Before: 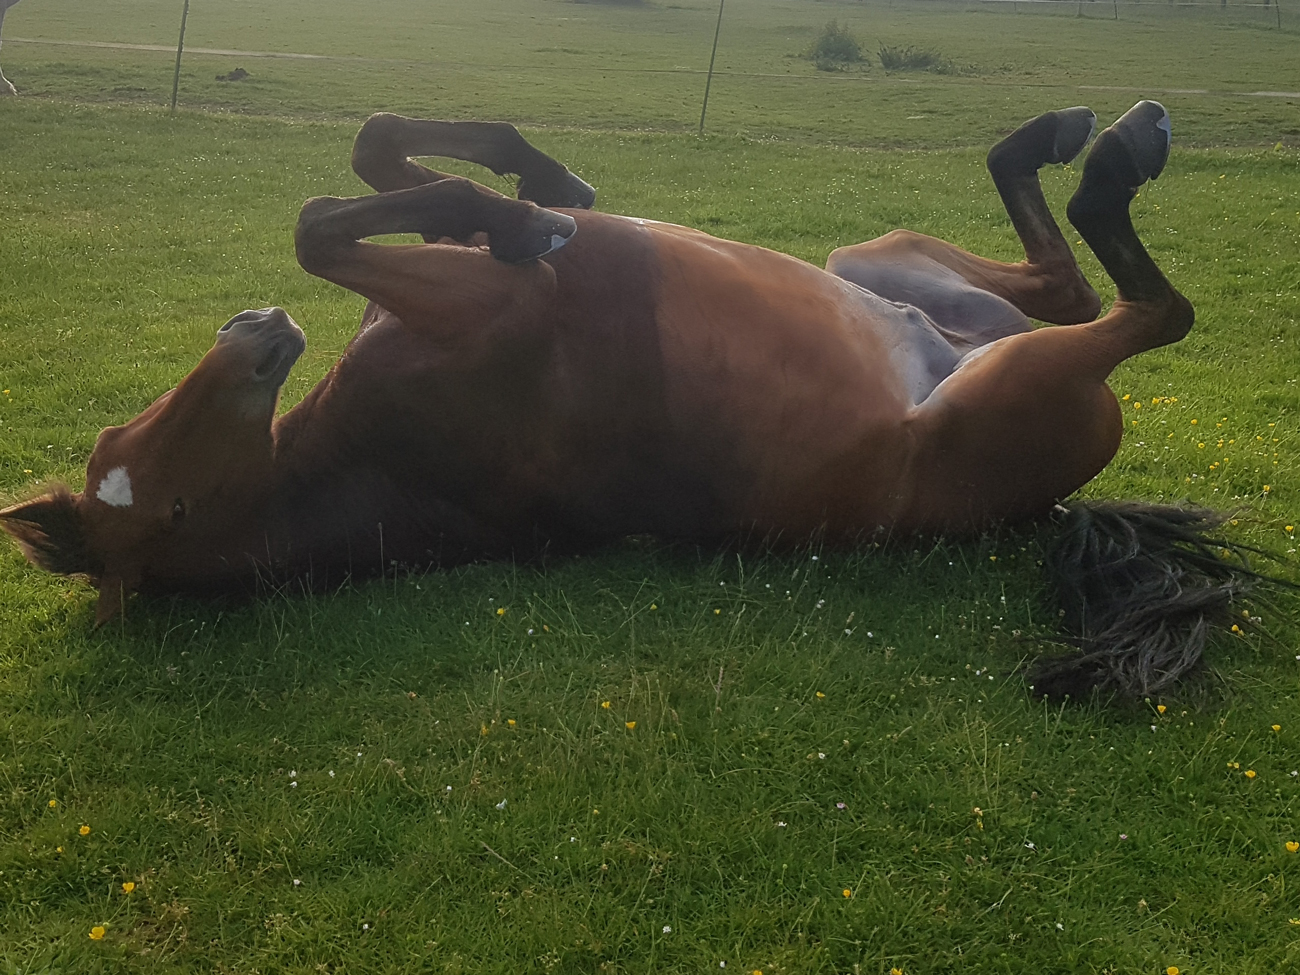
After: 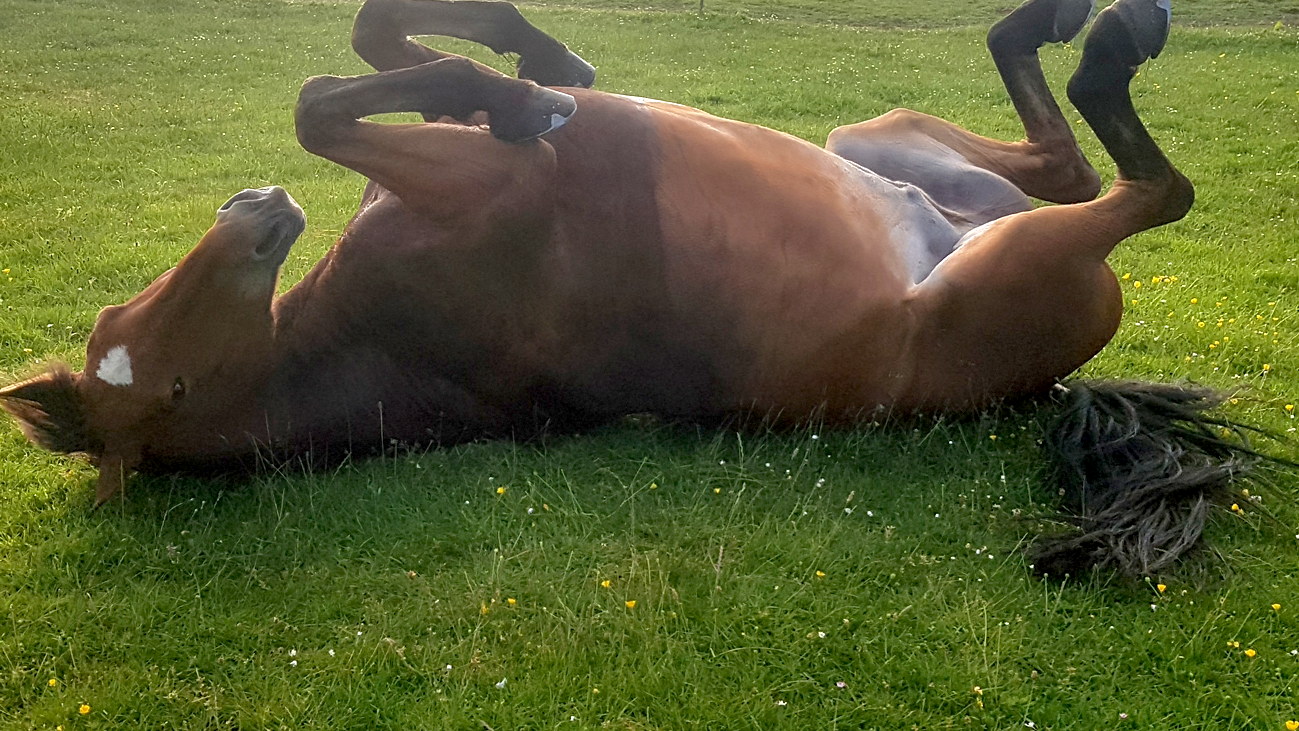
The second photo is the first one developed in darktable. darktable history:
shadows and highlights: shadows 19.13, highlights -83.41, soften with gaussian
crop and rotate: top 12.5%, bottom 12.5%
exposure: black level correction 0.008, exposure 0.979 EV, compensate highlight preservation false
